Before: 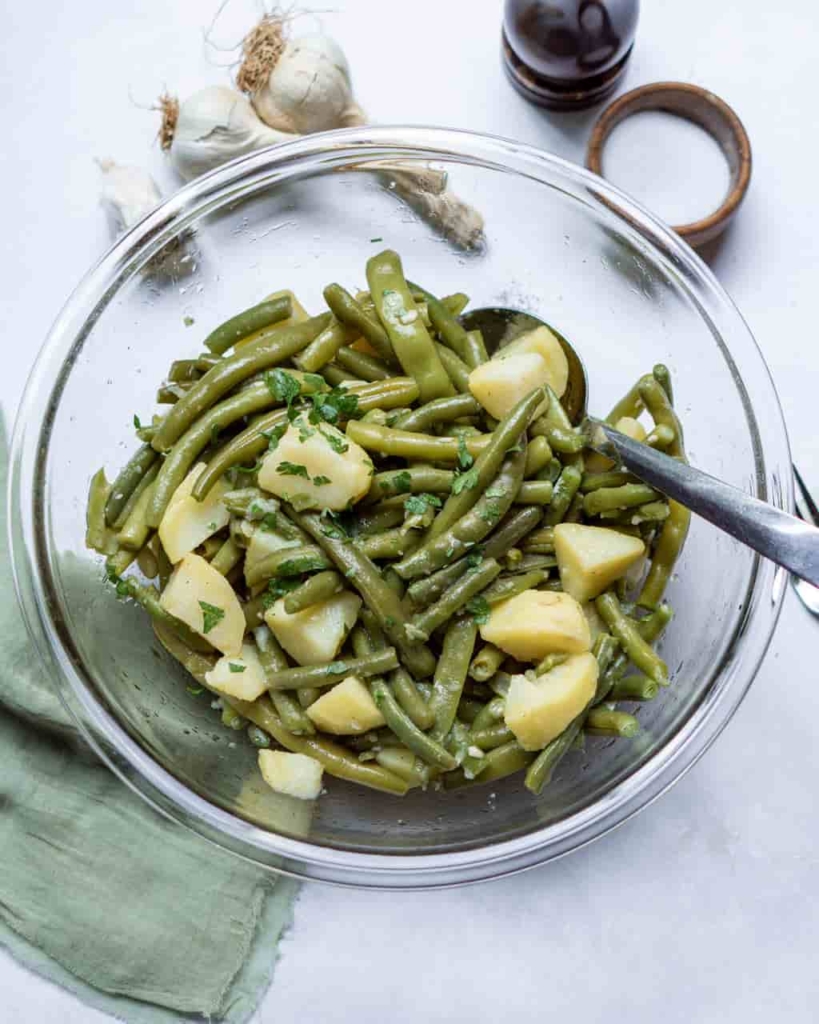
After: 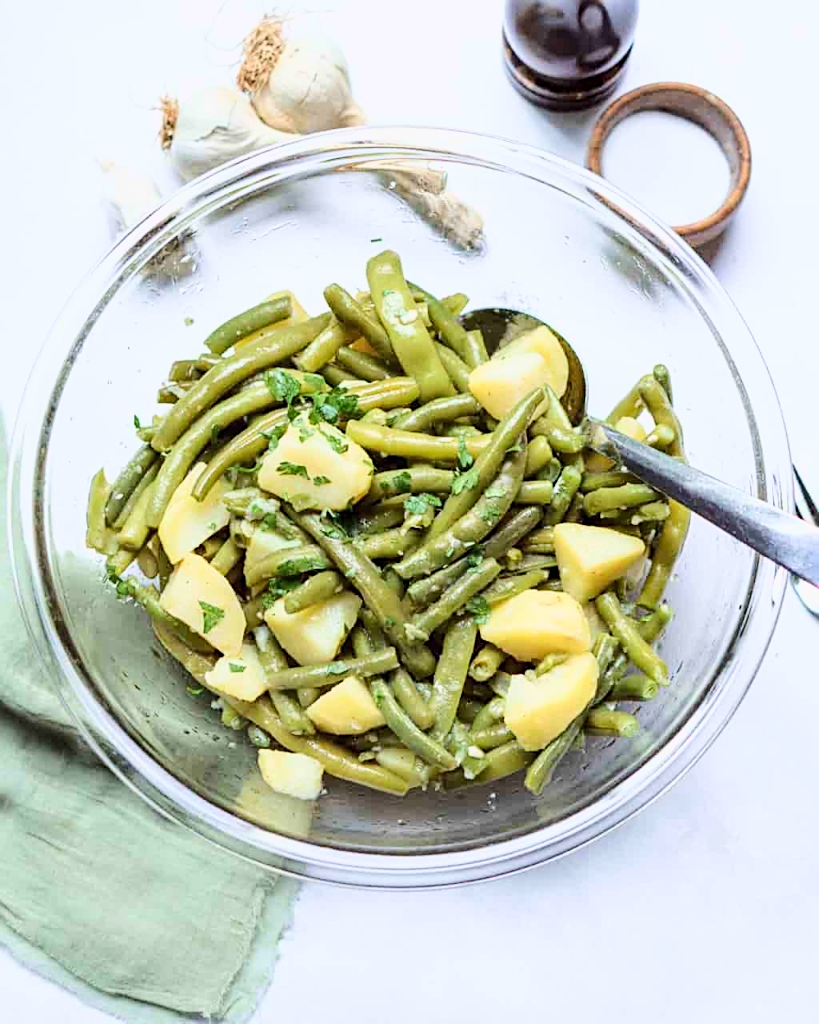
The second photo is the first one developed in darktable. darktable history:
sharpen: on, module defaults
base curve: curves: ch0 [(0, 0) (0.025, 0.046) (0.112, 0.277) (0.467, 0.74) (0.814, 0.929) (1, 0.942)]
